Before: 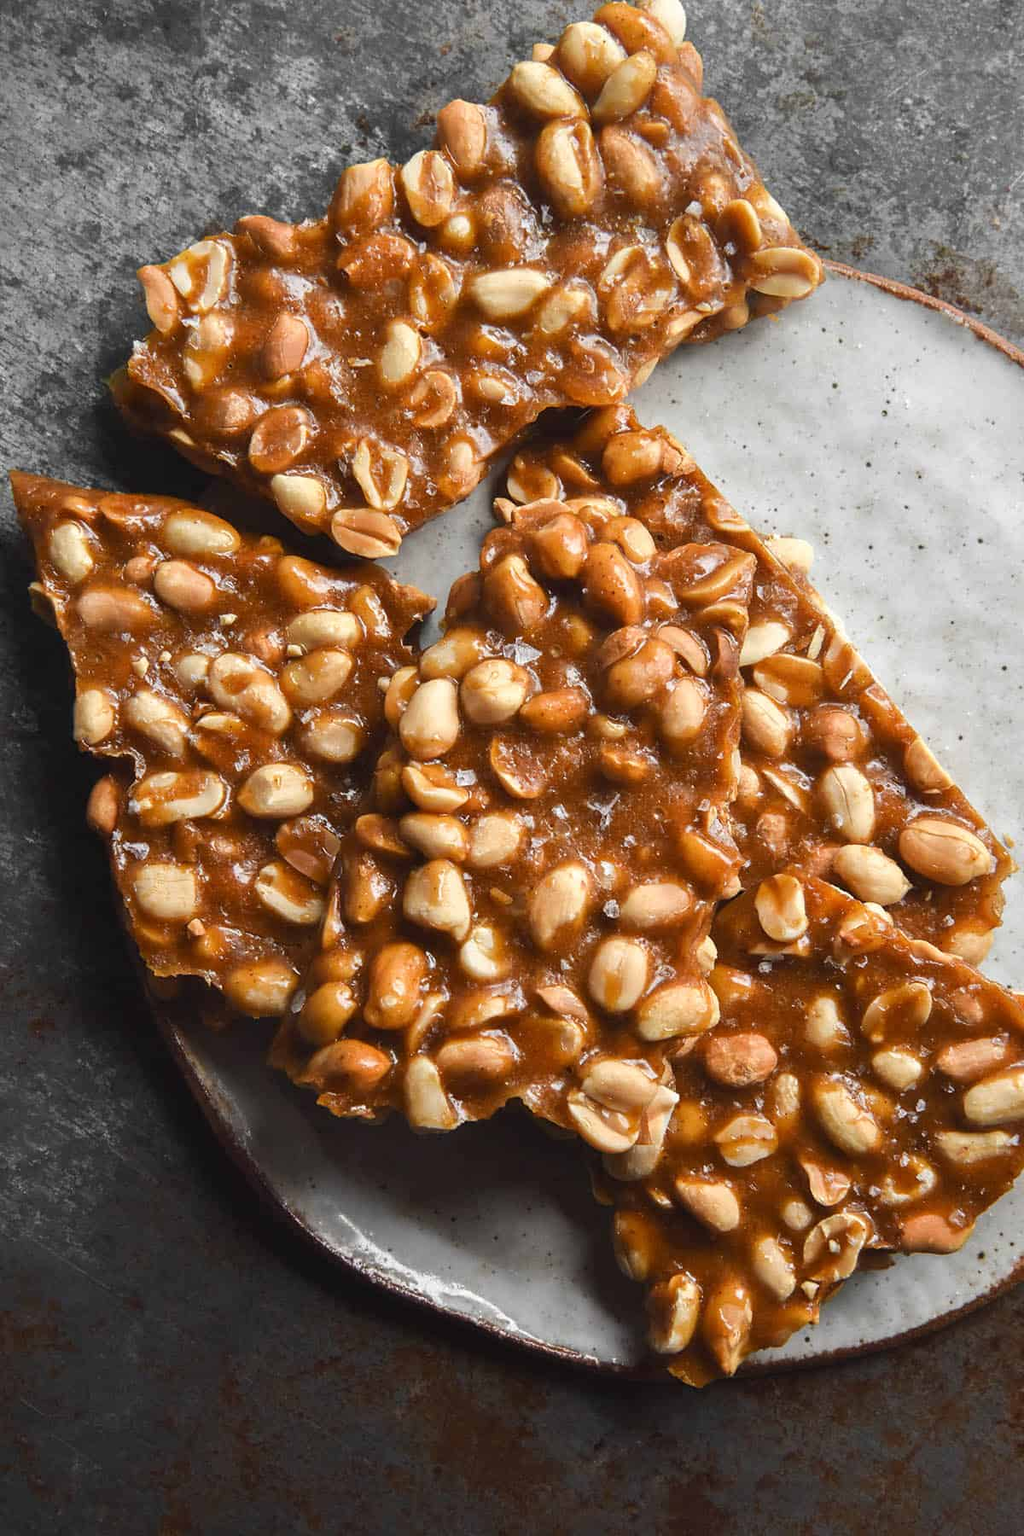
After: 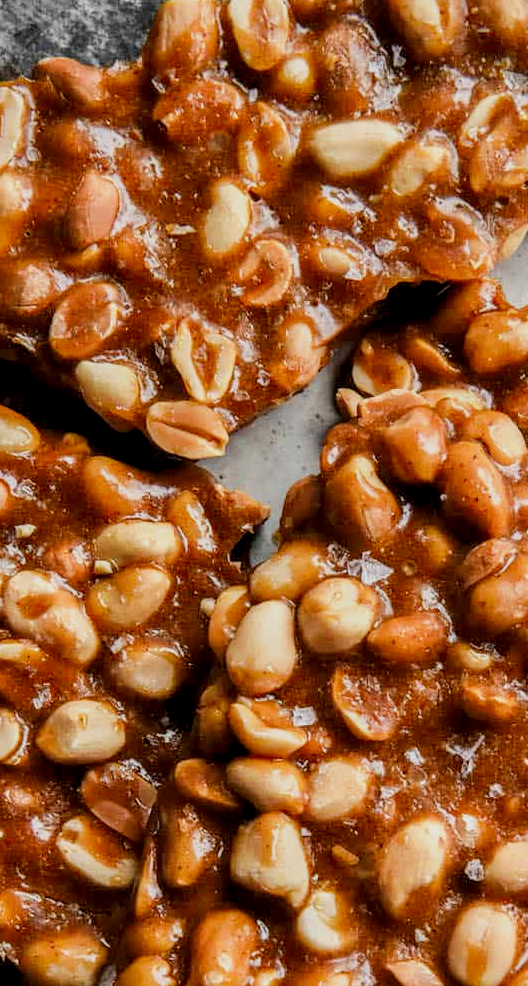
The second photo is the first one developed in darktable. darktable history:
local contrast: highlights 25%, detail 150%
filmic rgb: black relative exposure -6.98 EV, white relative exposure 5.63 EV, hardness 2.86
crop: left 20.248%, top 10.86%, right 35.675%, bottom 34.321%
color zones: curves: ch0 [(0, 0.613) (0.01, 0.613) (0.245, 0.448) (0.498, 0.529) (0.642, 0.665) (0.879, 0.777) (0.99, 0.613)]; ch1 [(0, 0) (0.143, 0) (0.286, 0) (0.429, 0) (0.571, 0) (0.714, 0) (0.857, 0)], mix -121.96%
